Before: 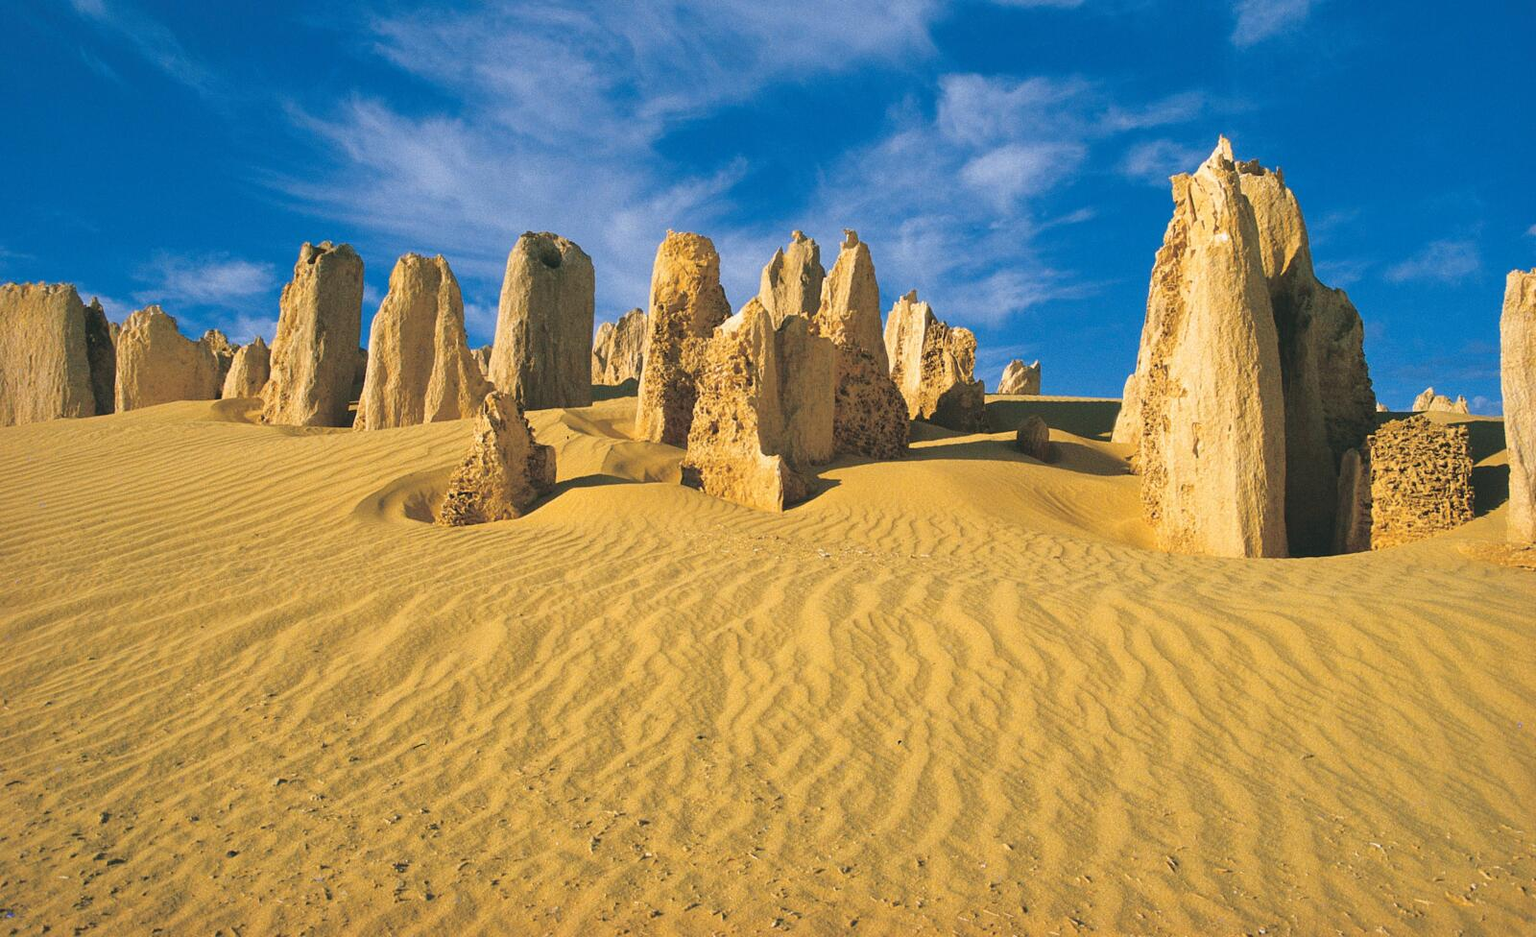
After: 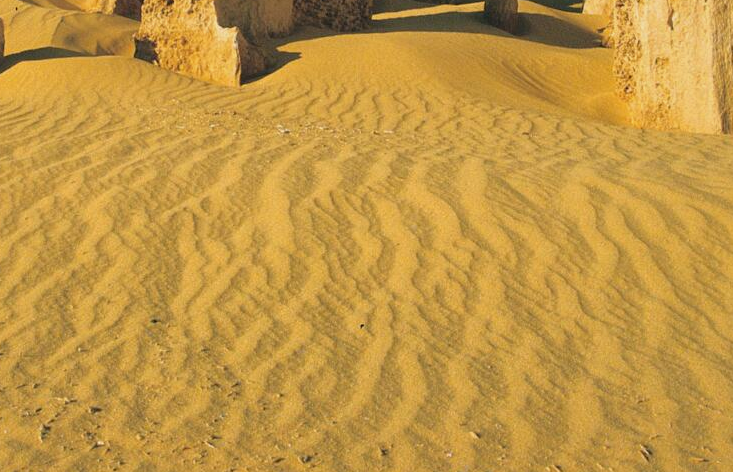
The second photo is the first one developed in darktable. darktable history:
shadows and highlights: shadows -20, white point adjustment -2, highlights -35
crop: left 35.976%, top 45.819%, right 18.162%, bottom 5.807%
